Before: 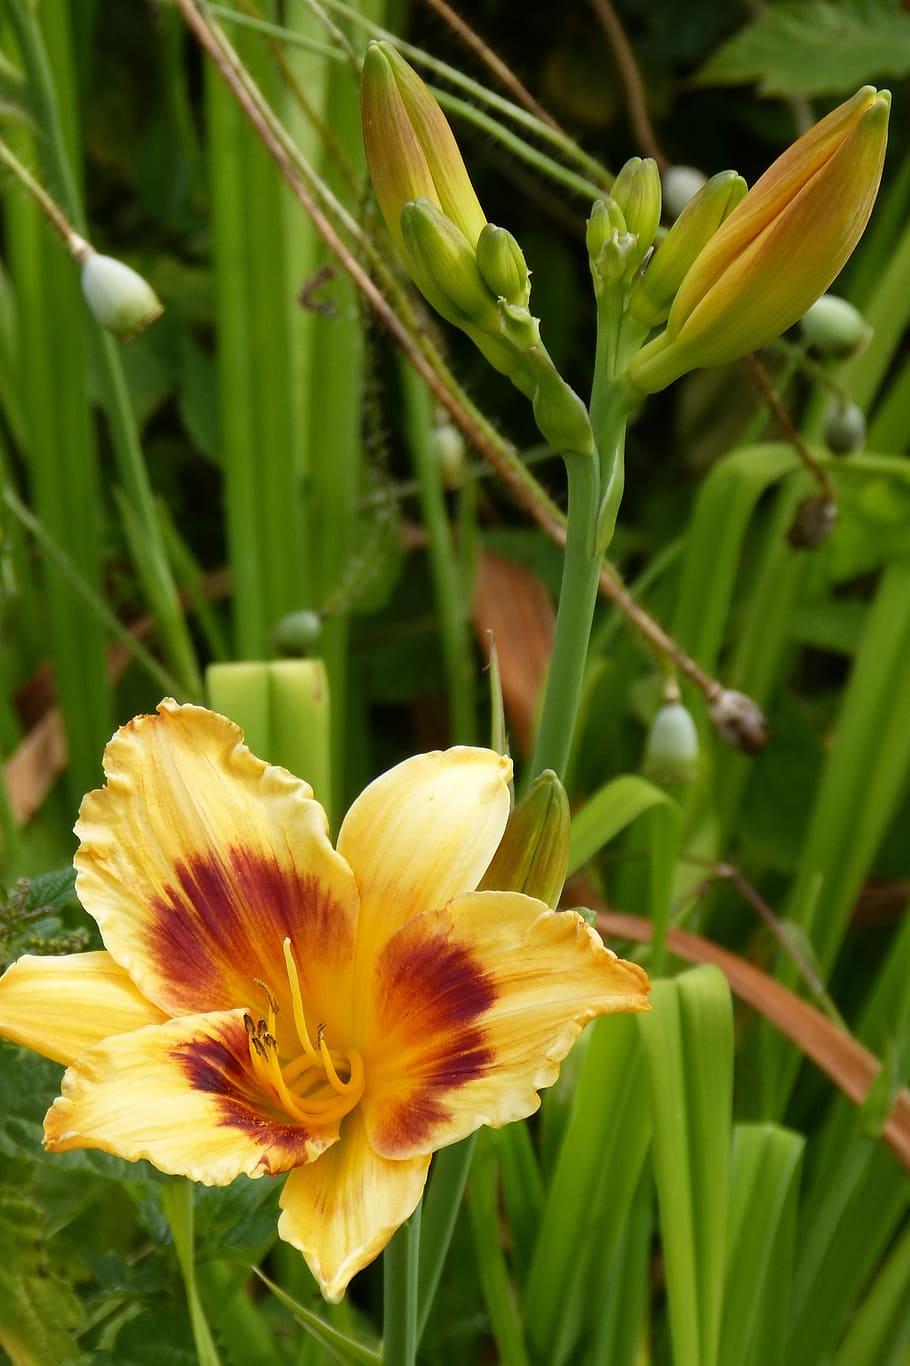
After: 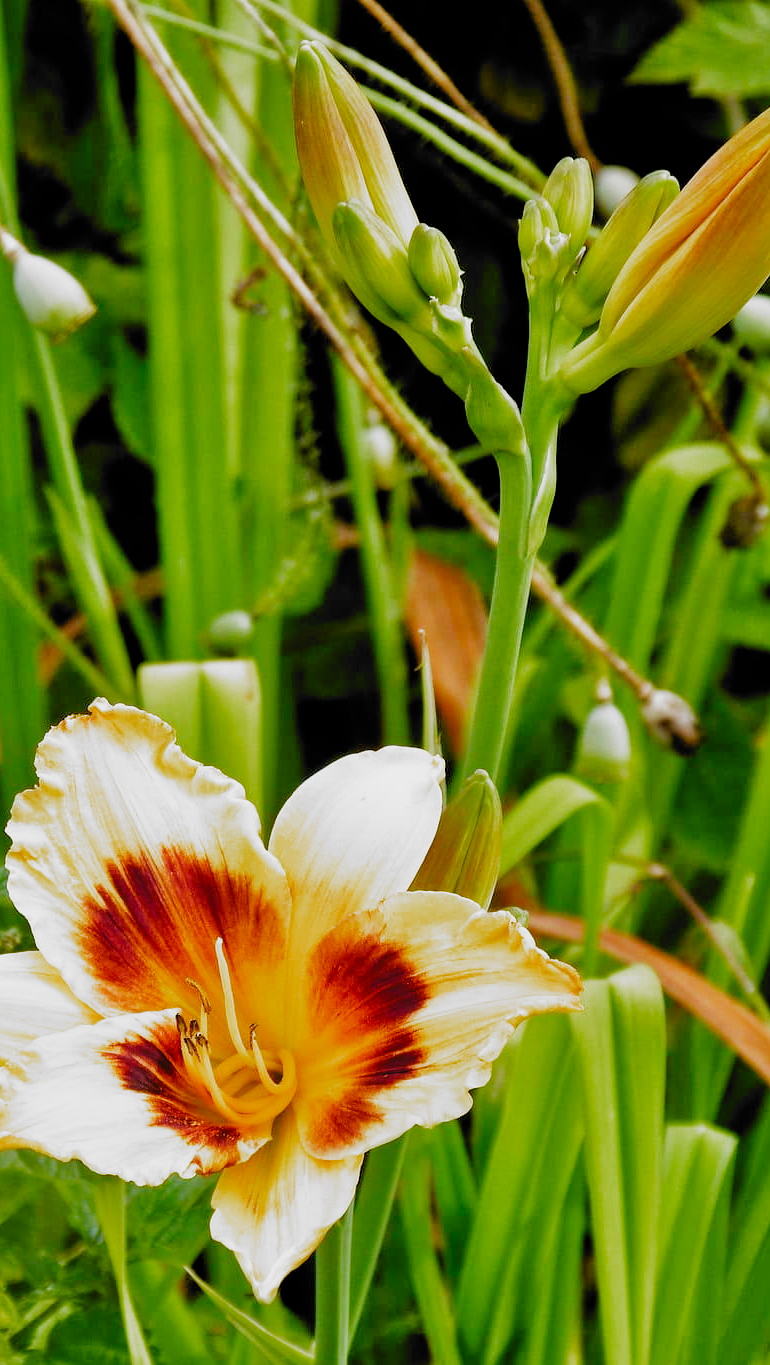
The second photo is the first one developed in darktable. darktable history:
filmic rgb: black relative exposure -5.14 EV, white relative exposure 3.53 EV, hardness 3.17, contrast 1.397, highlights saturation mix -31.45%, add noise in highlights 0.001, preserve chrominance no, color science v3 (2019), use custom middle-gray values true, contrast in highlights soft
crop: left 7.551%, right 7.833%
tone equalizer: -7 EV 0.157 EV, -6 EV 0.587 EV, -5 EV 1.18 EV, -4 EV 1.29 EV, -3 EV 1.17 EV, -2 EV 0.6 EV, -1 EV 0.167 EV
